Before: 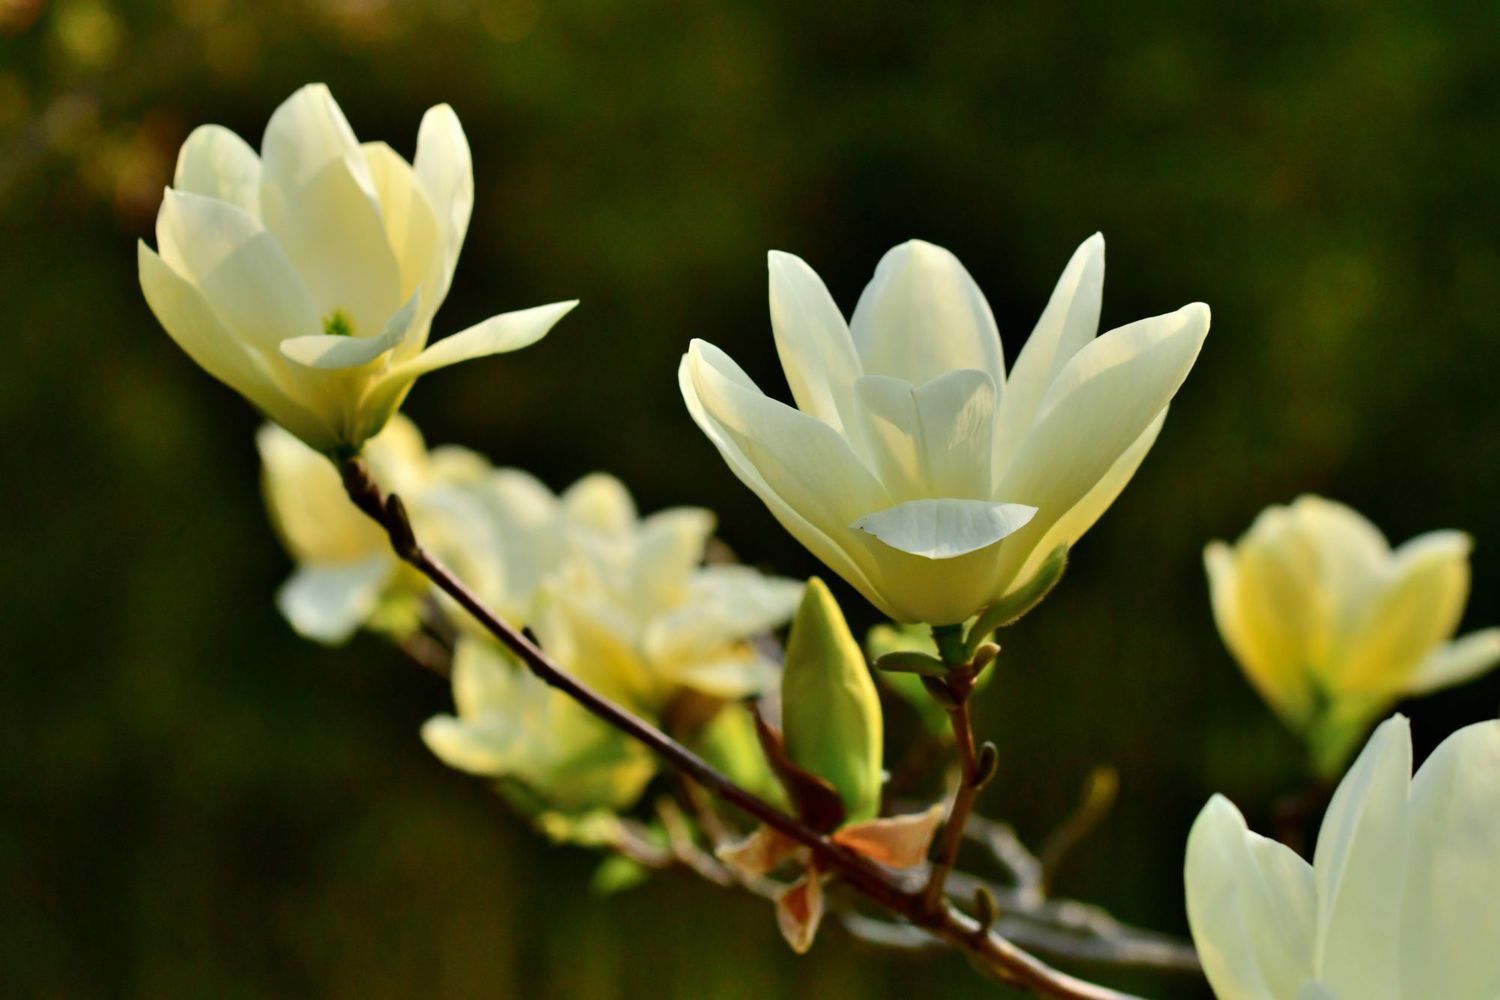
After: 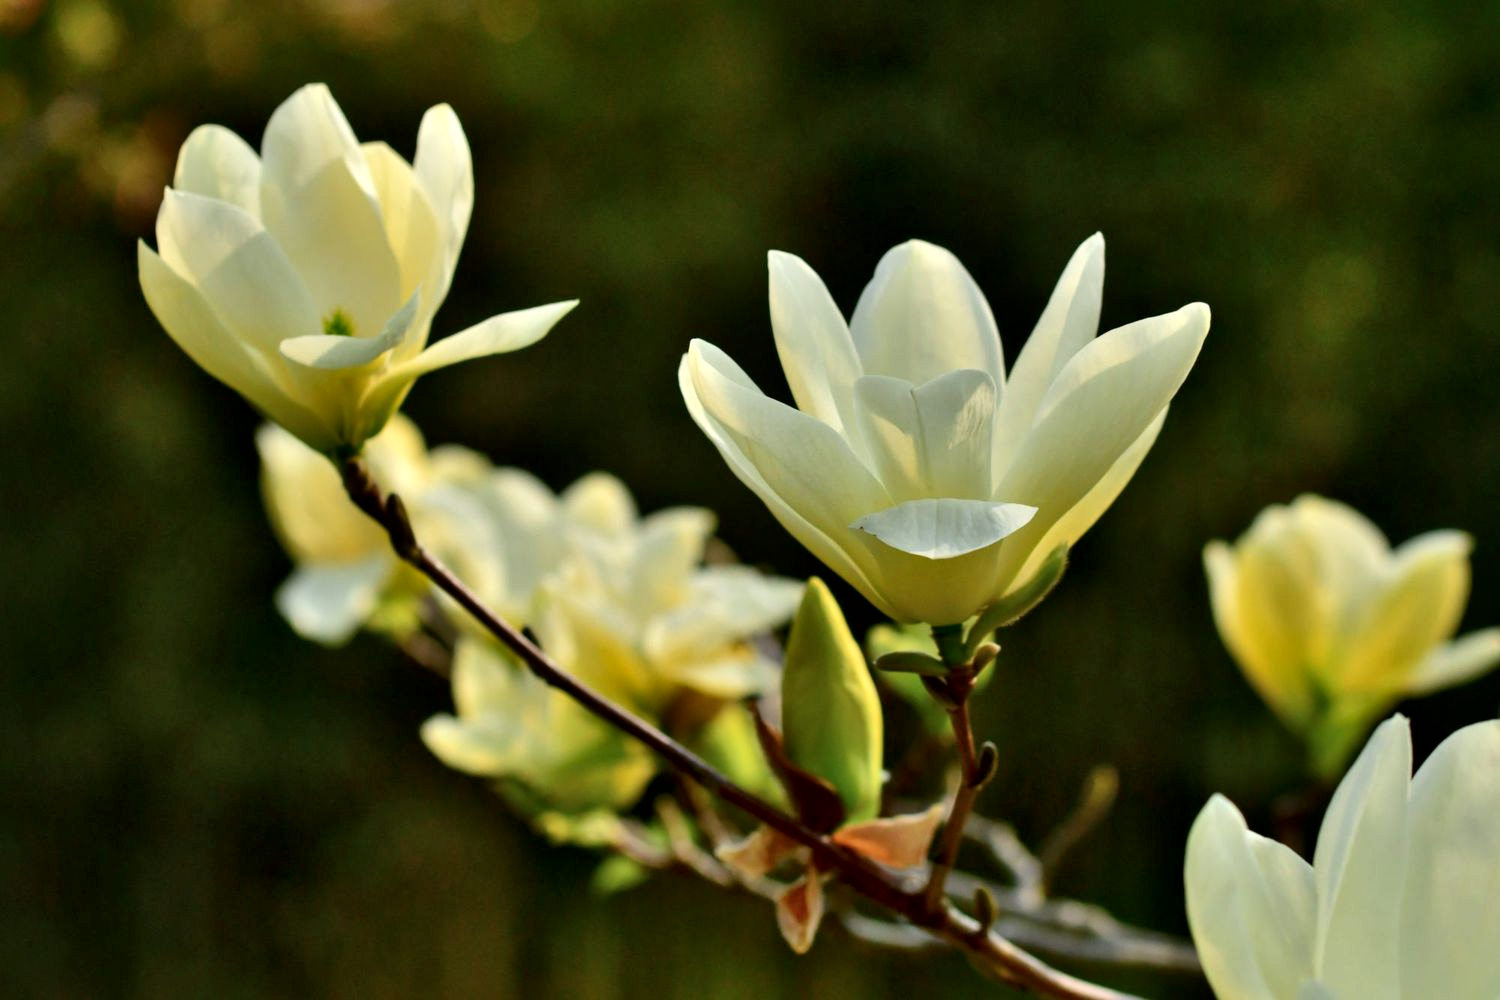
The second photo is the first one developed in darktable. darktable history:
local contrast: mode bilateral grid, contrast 20, coarseness 50, detail 149%, midtone range 0.2
